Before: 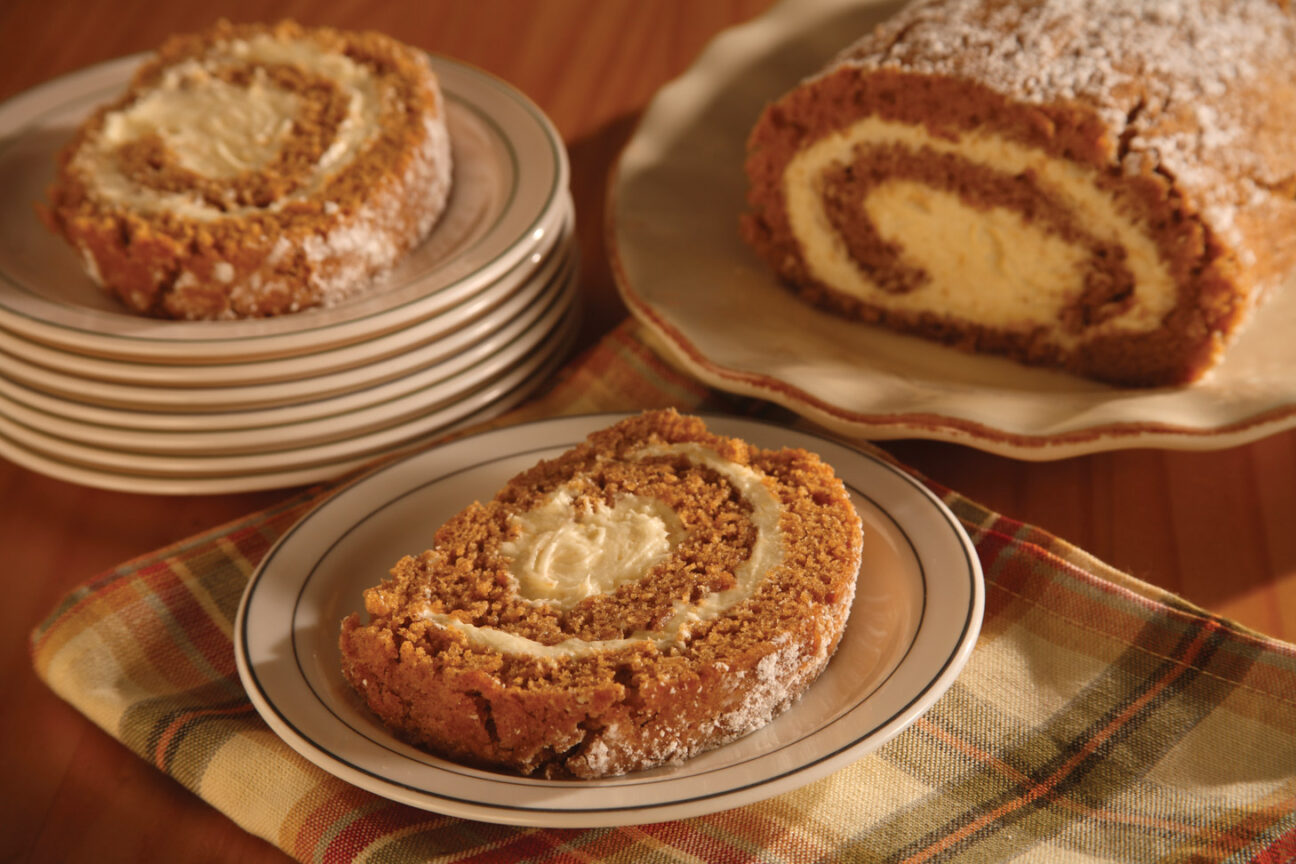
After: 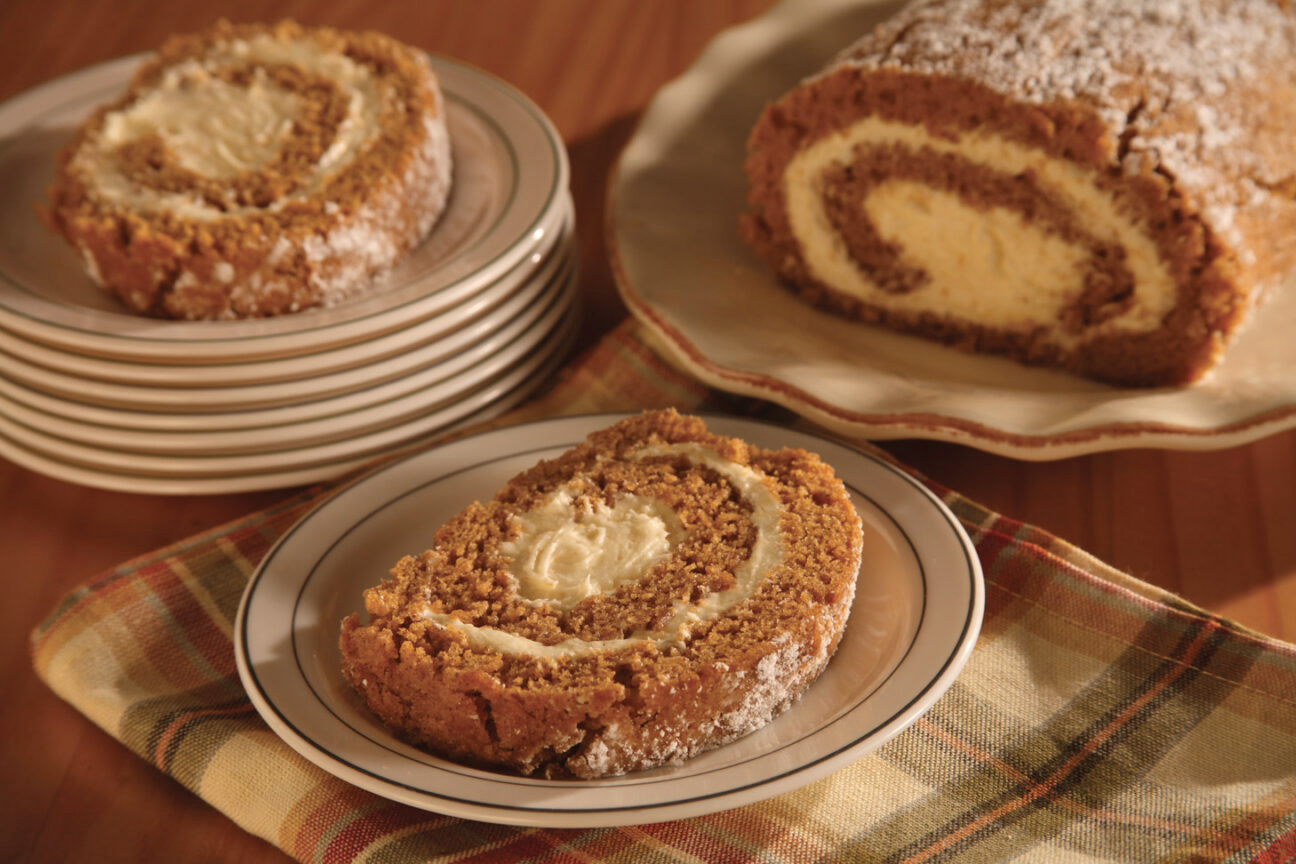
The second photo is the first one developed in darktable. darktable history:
shadows and highlights: shadows 37.27, highlights -28.18, soften with gaussian
color zones: curves: ch1 [(0, 0.469) (0.01, 0.469) (0.12, 0.446) (0.248, 0.469) (0.5, 0.5) (0.748, 0.5) (0.99, 0.469) (1, 0.469)]
